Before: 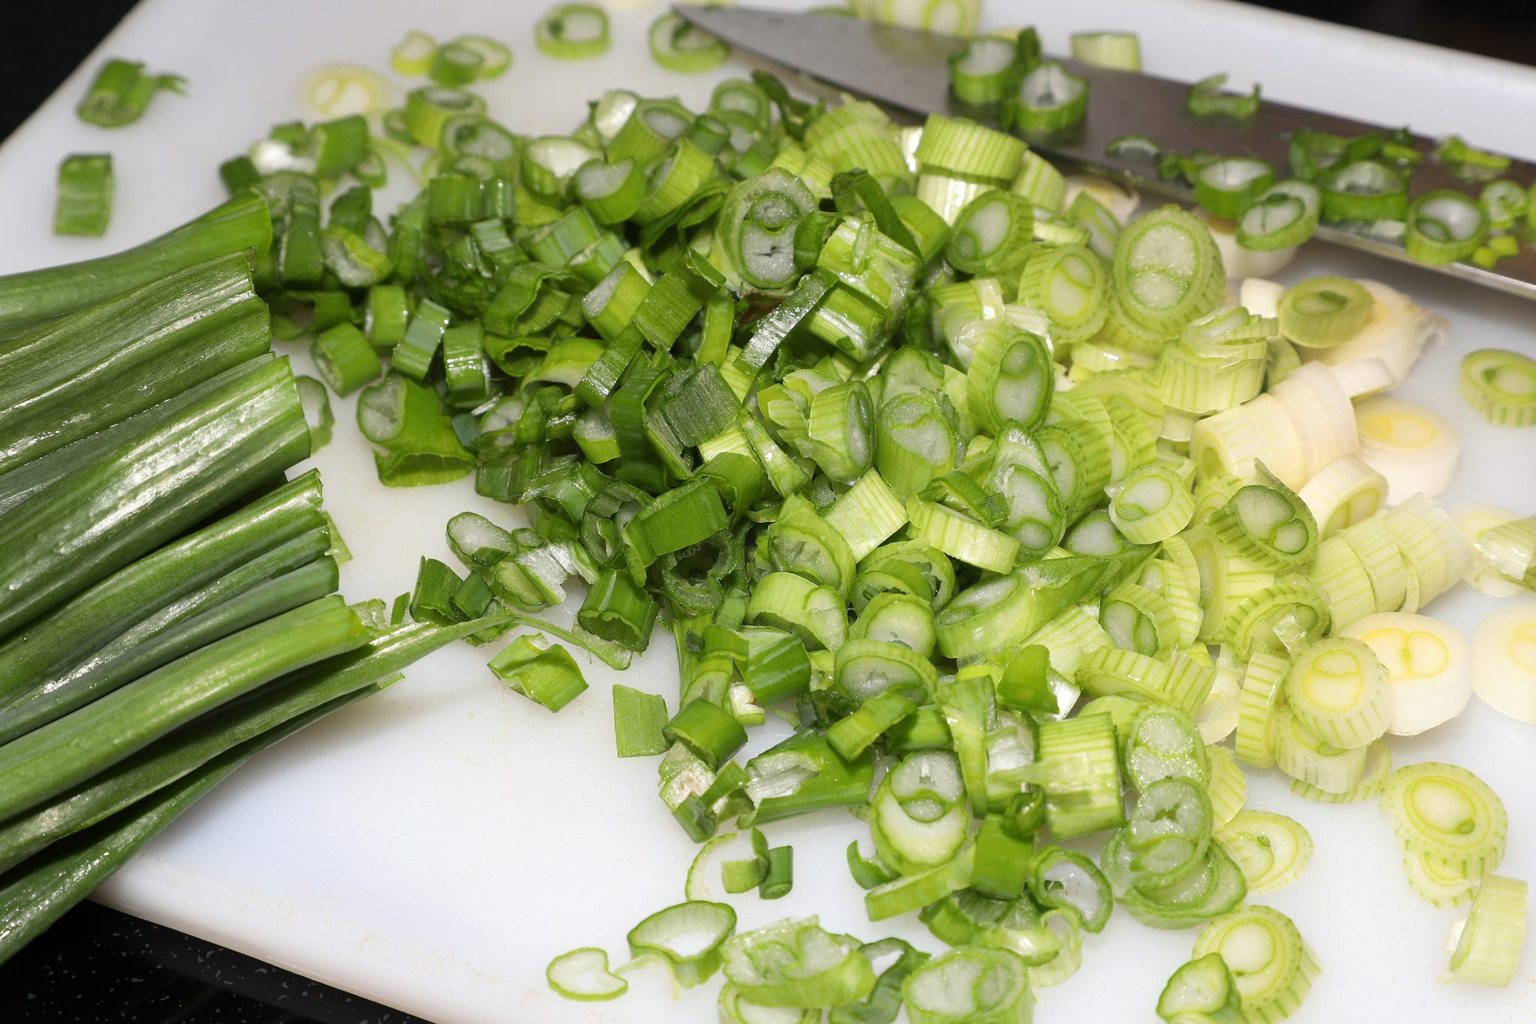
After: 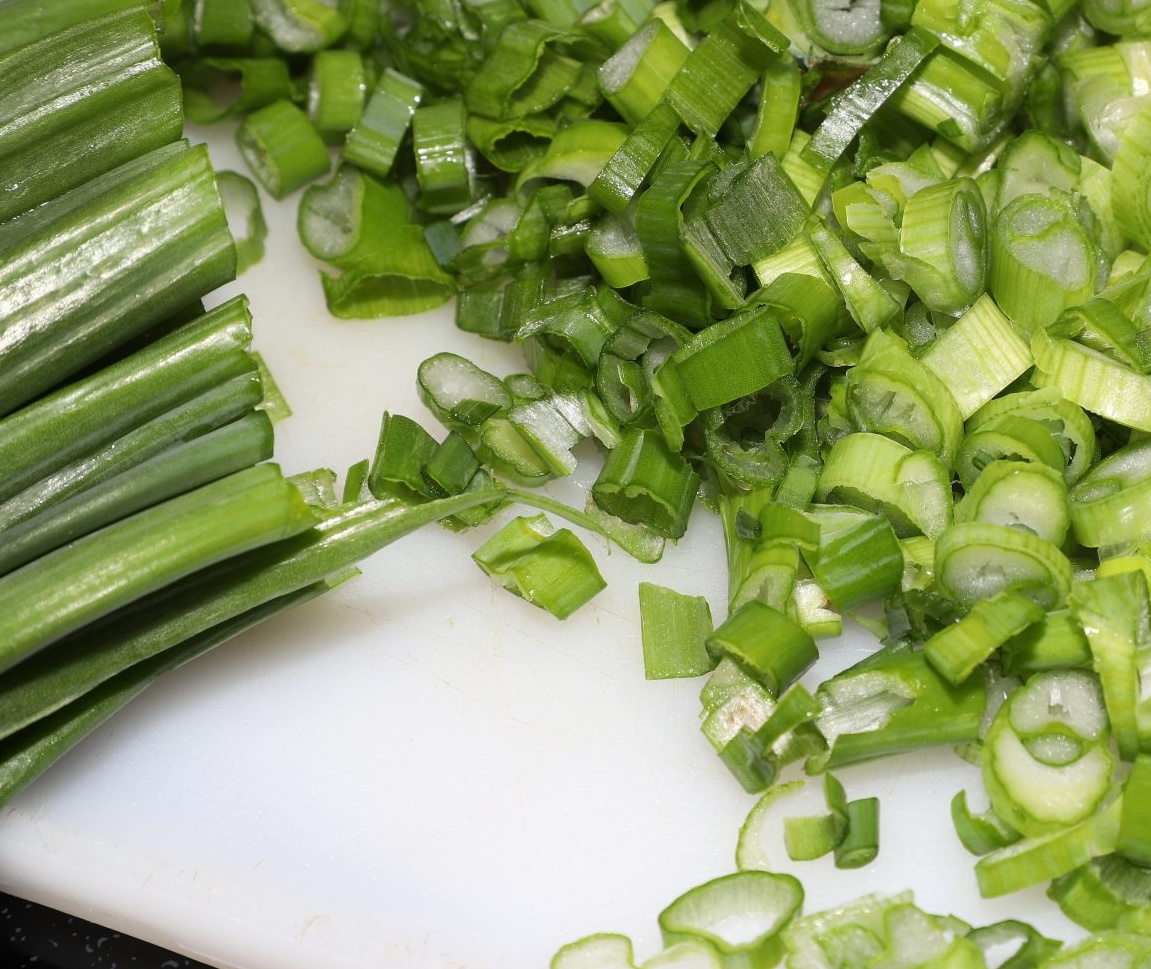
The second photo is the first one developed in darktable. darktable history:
crop: left 8.727%, top 24.233%, right 35.043%, bottom 4.763%
